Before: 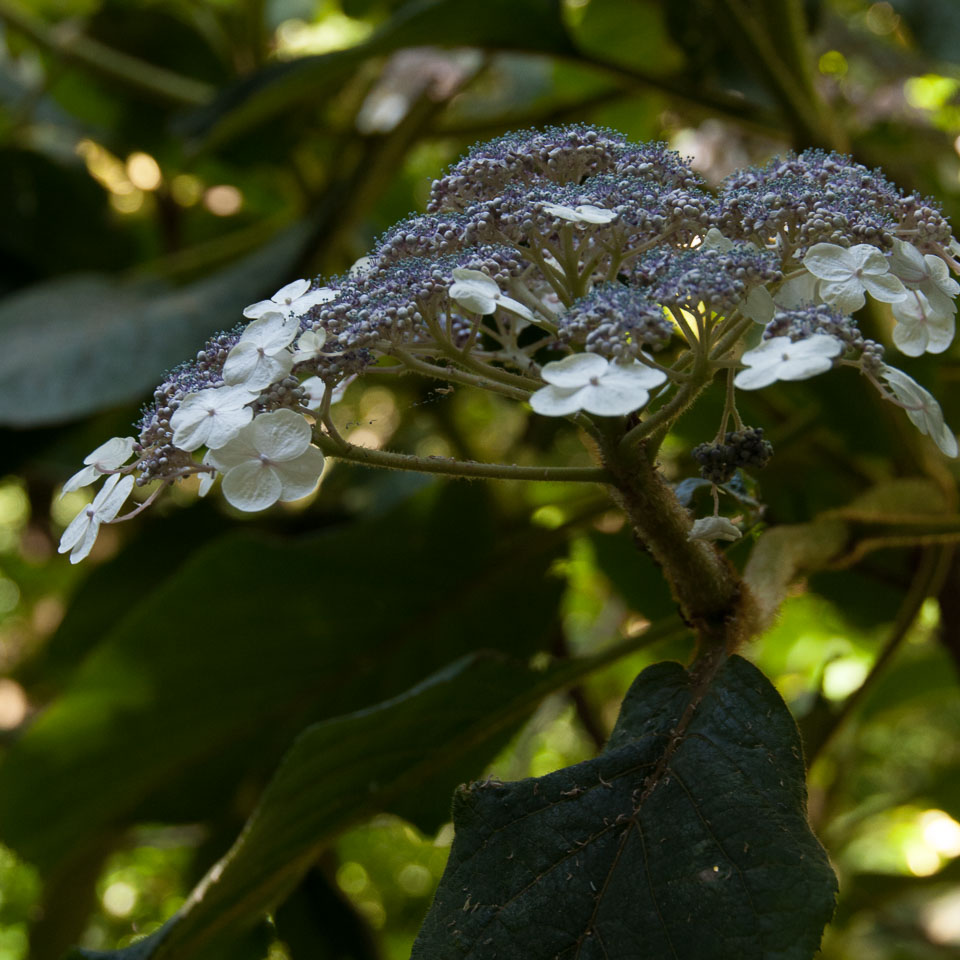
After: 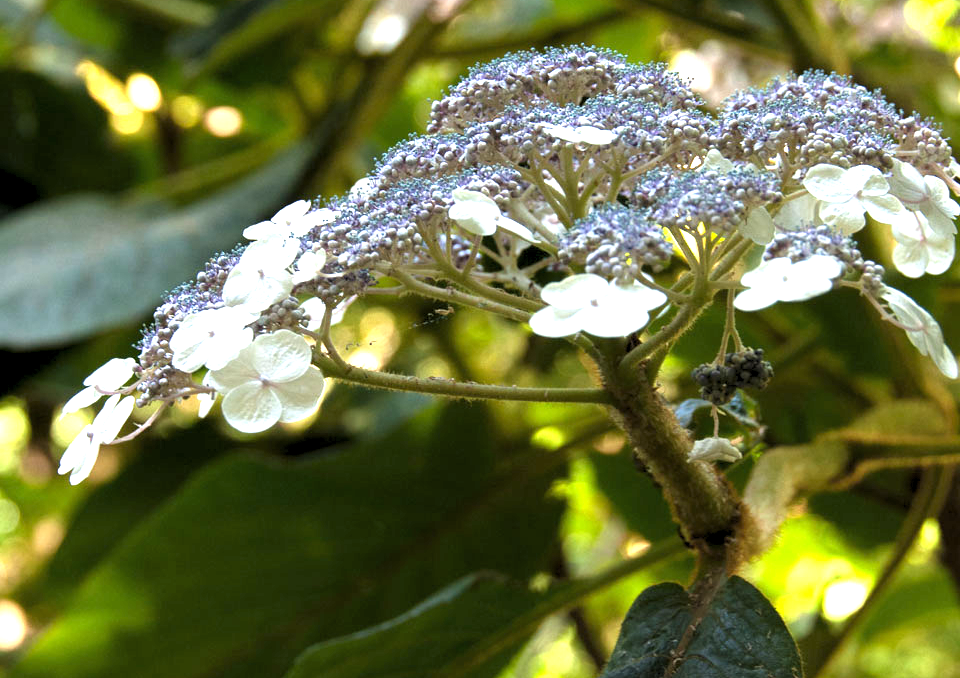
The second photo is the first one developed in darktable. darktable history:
levels: levels [0.073, 0.497, 0.972]
crop and rotate: top 8.293%, bottom 20.996%
exposure: black level correction 0, exposure 0.7 EV, compensate exposure bias true, compensate highlight preservation false
